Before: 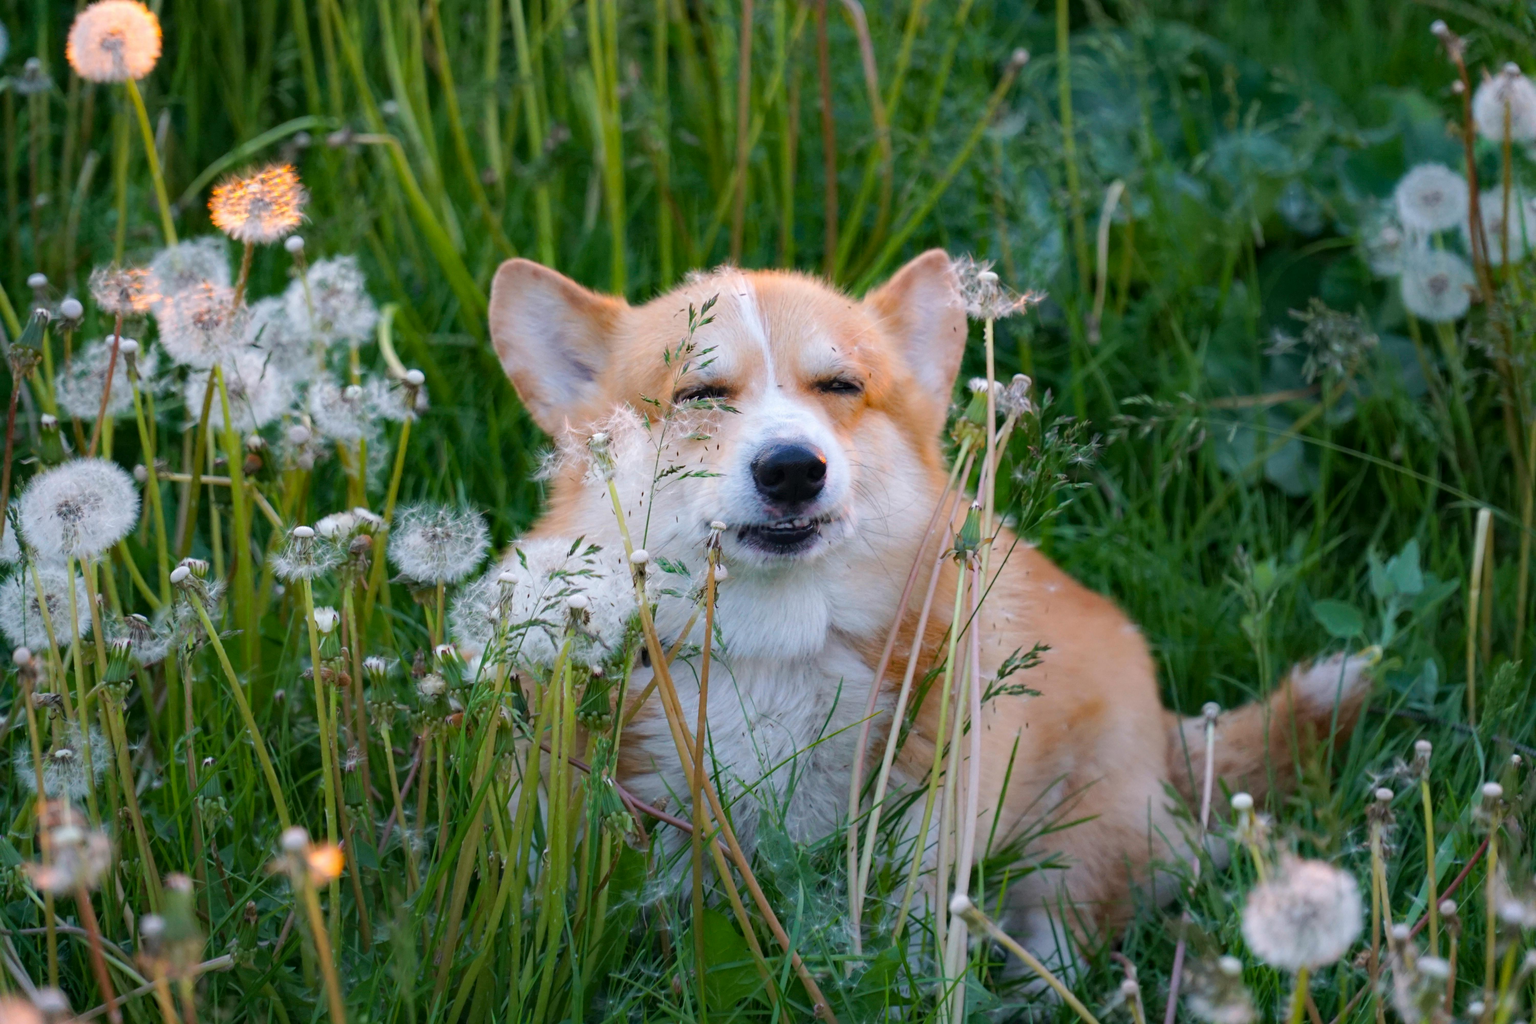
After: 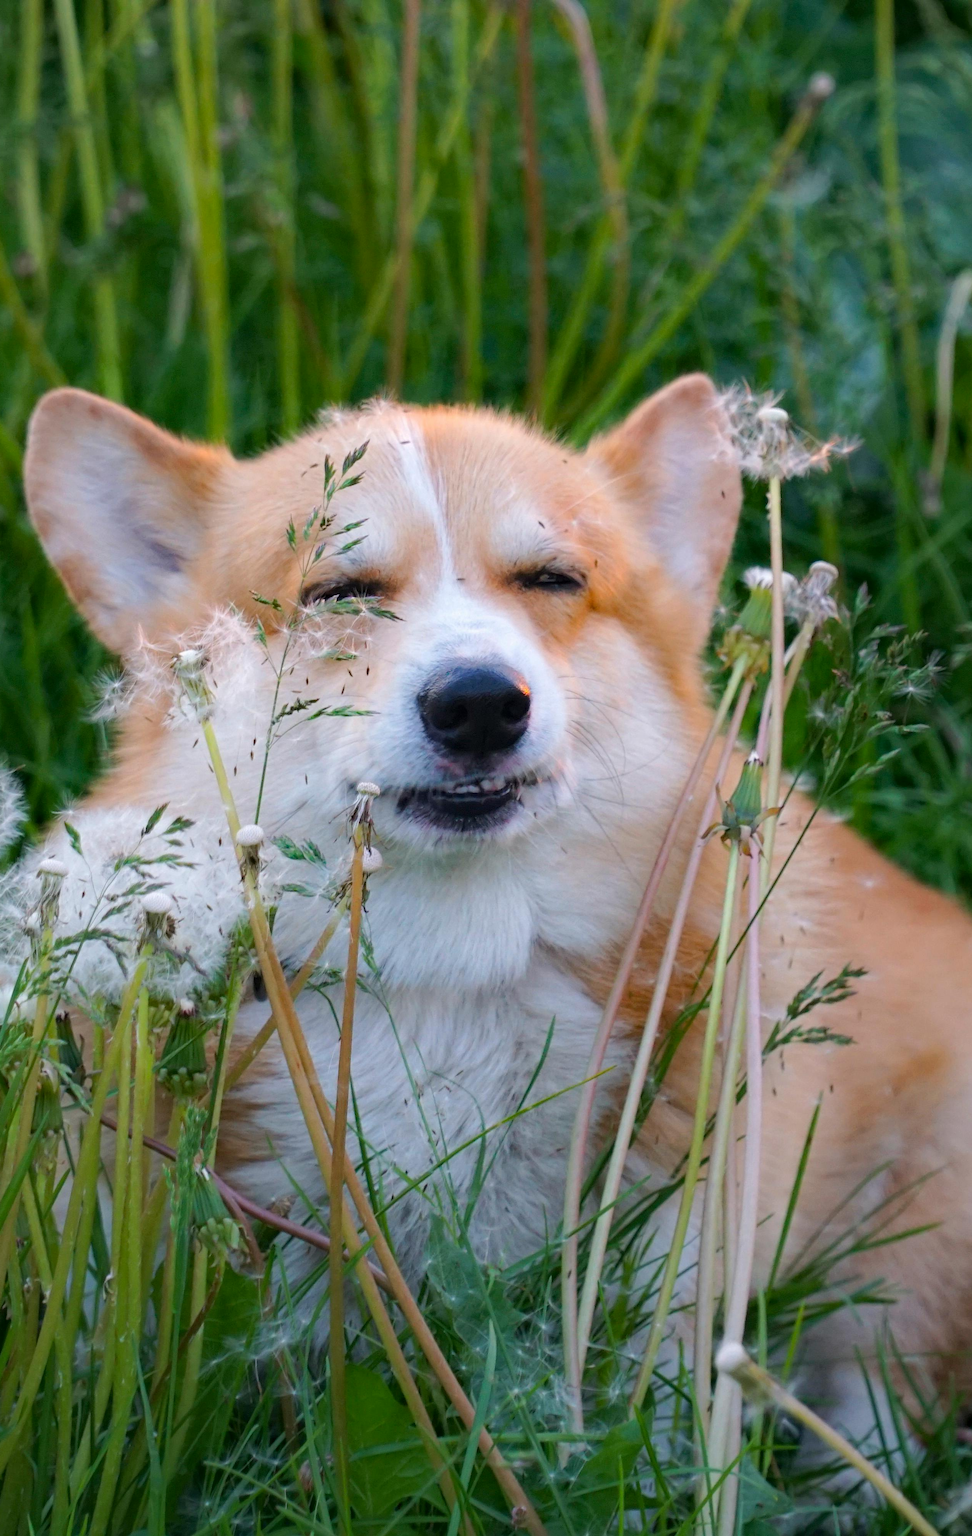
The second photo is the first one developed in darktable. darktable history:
crop: left 30.805%, right 26.991%
